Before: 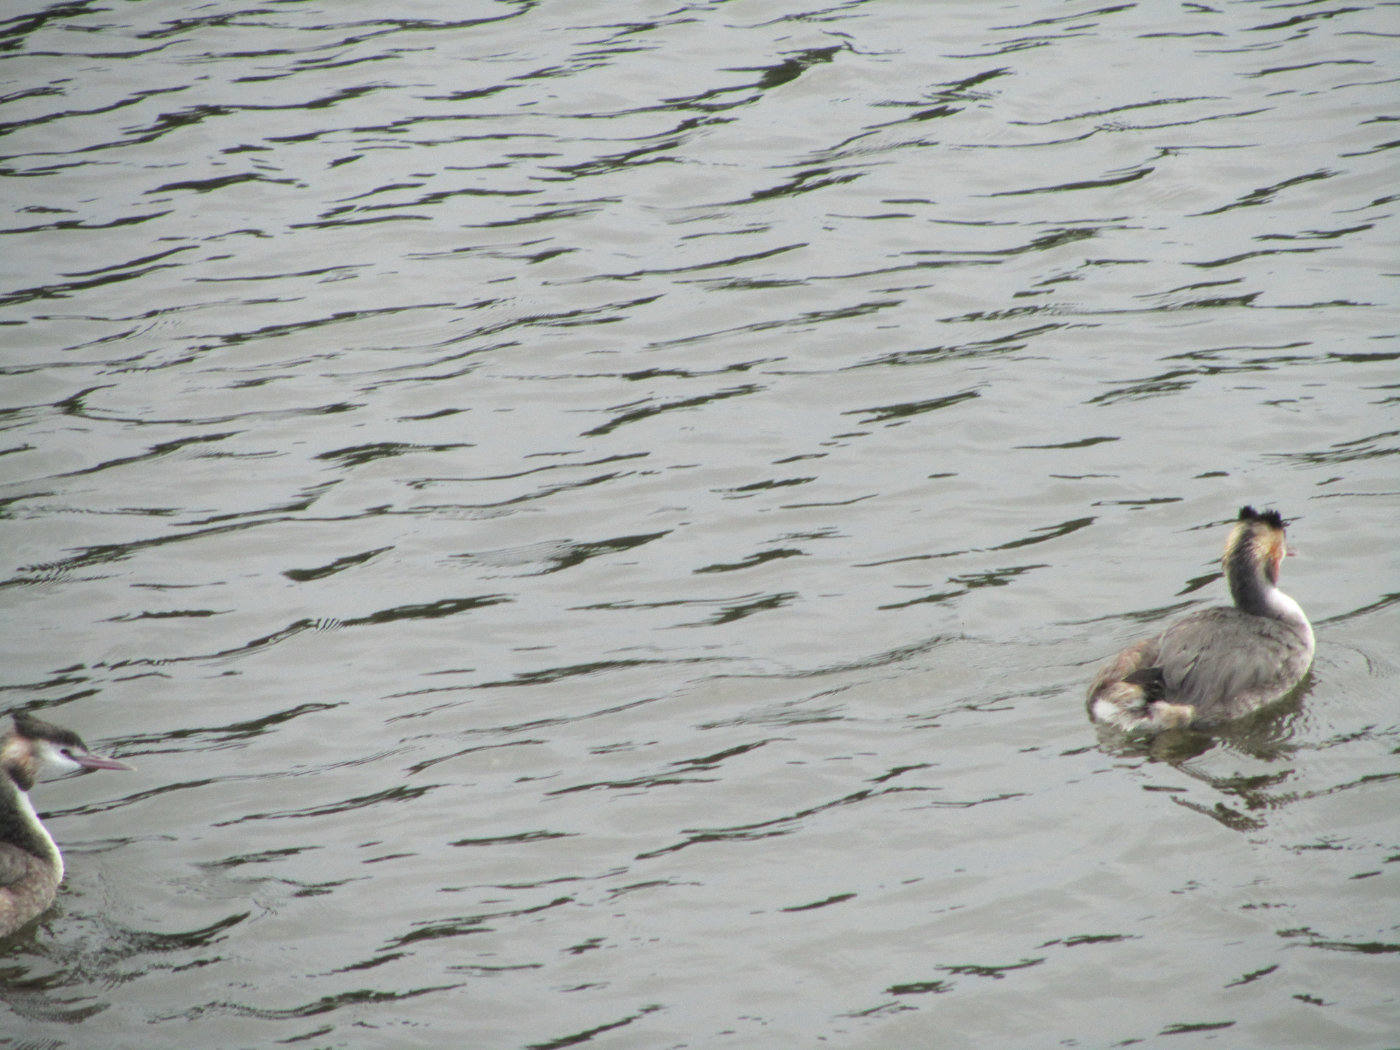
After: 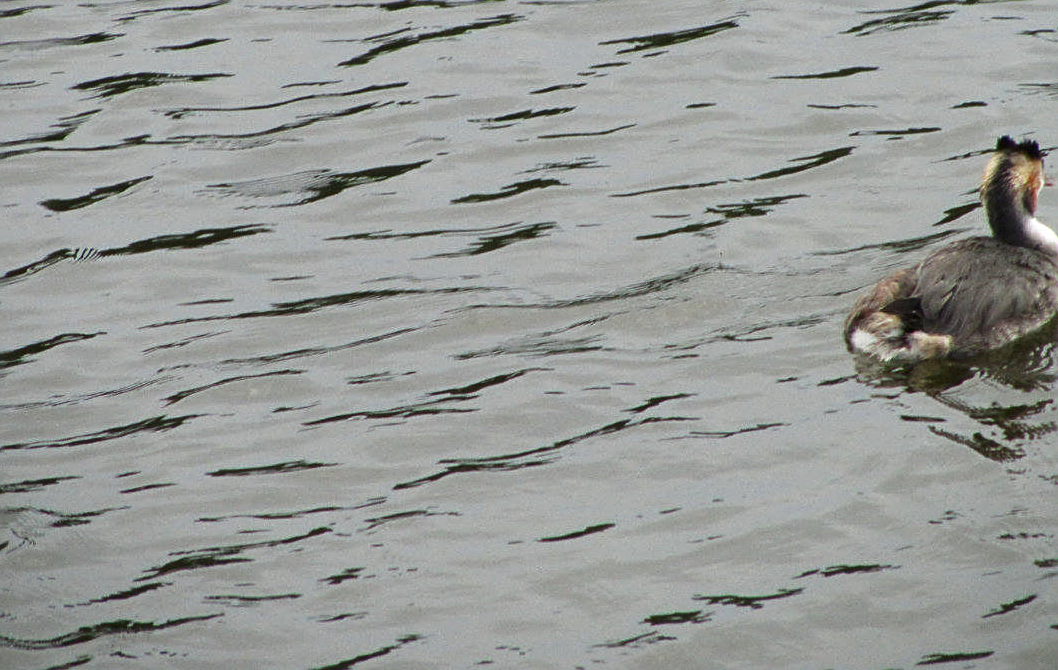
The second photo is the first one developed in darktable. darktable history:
contrast brightness saturation: contrast 0.126, brightness -0.222, saturation 0.138
sharpen: on, module defaults
crop and rotate: left 17.374%, top 35.3%, right 7.015%, bottom 0.881%
